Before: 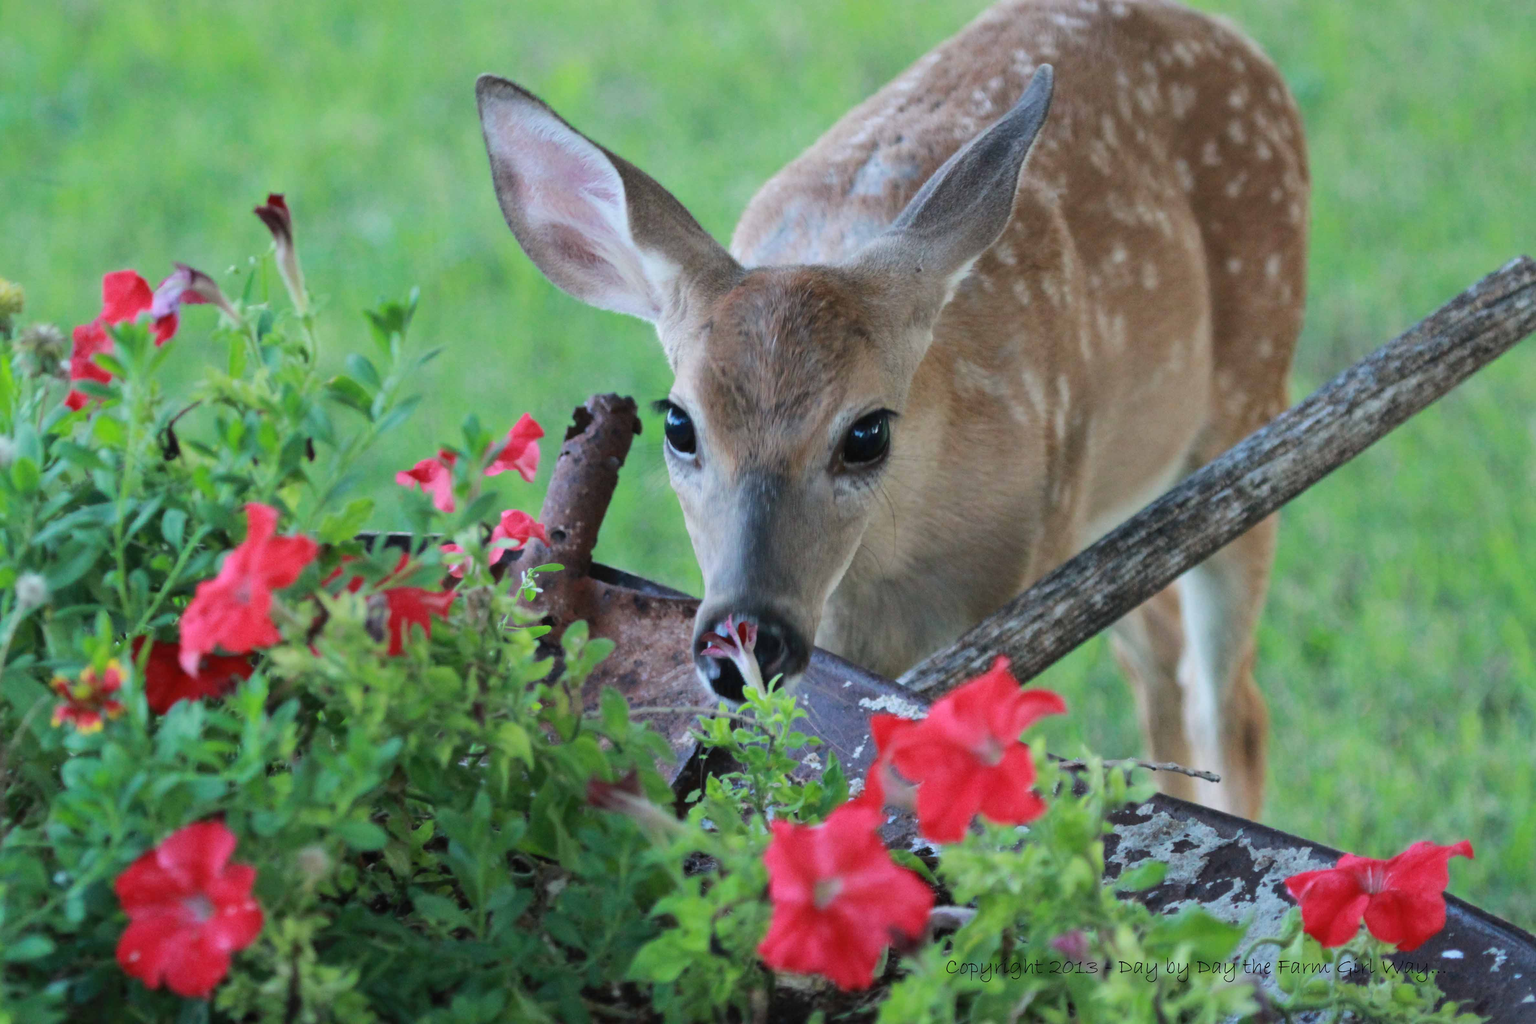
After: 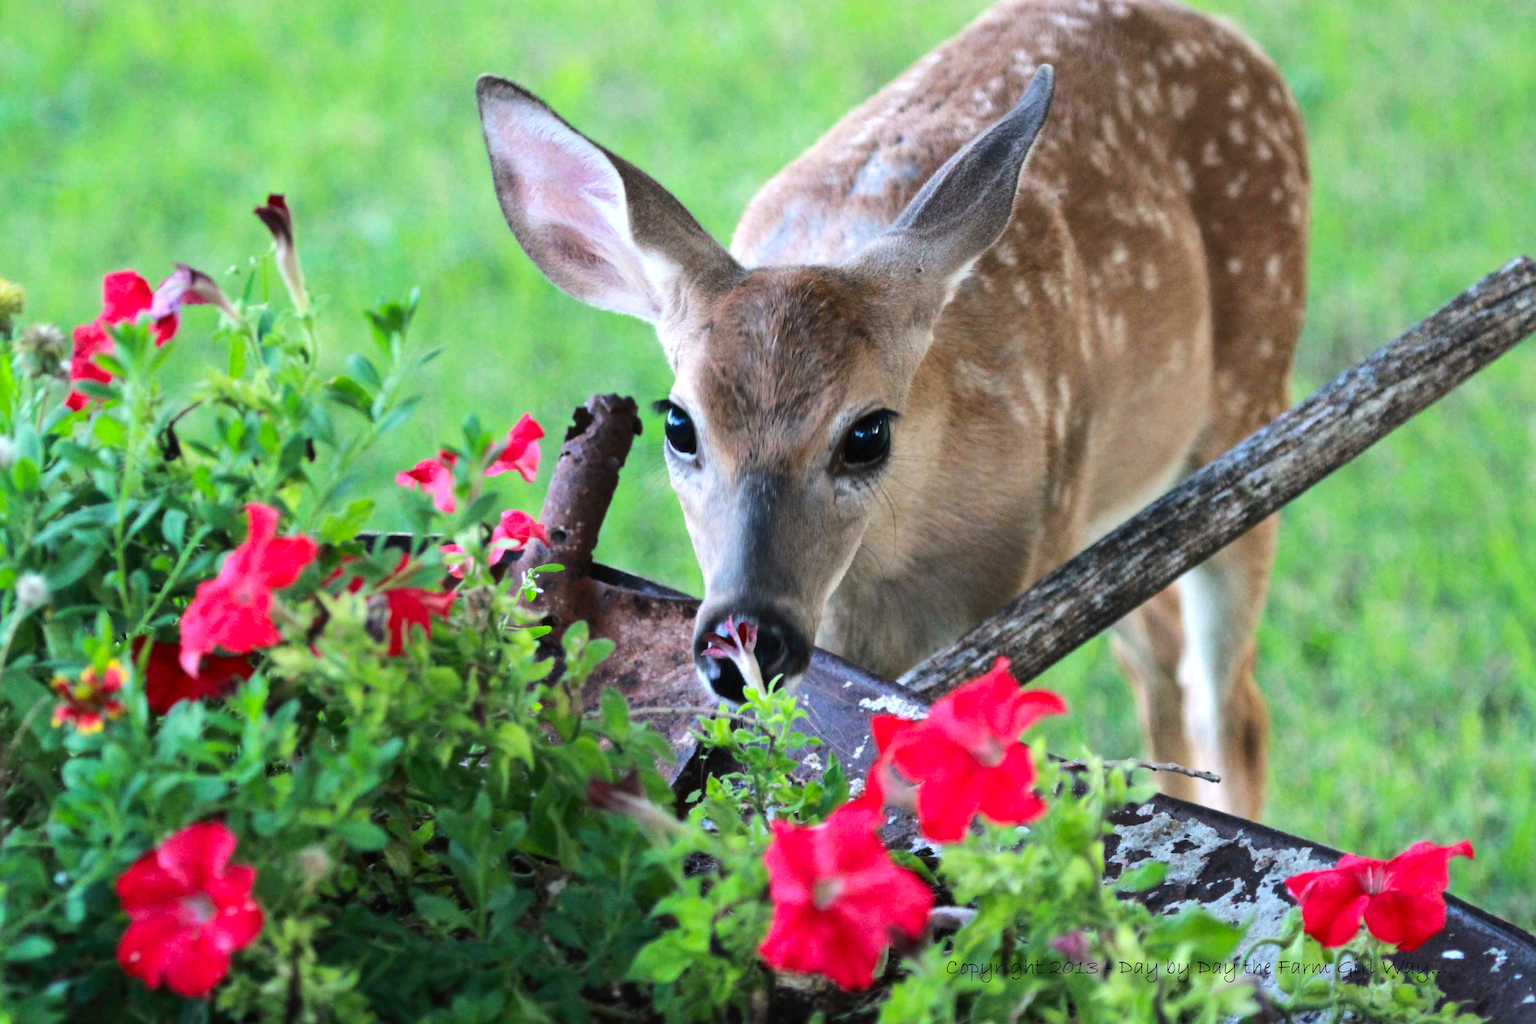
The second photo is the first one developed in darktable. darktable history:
color correction: highlights a* 3.22, highlights b* 1.93, saturation 1.19
tone equalizer: -8 EV -0.75 EV, -7 EV -0.7 EV, -6 EV -0.6 EV, -5 EV -0.4 EV, -3 EV 0.4 EV, -2 EV 0.6 EV, -1 EV 0.7 EV, +0 EV 0.75 EV, edges refinement/feathering 500, mask exposure compensation -1.57 EV, preserve details no
